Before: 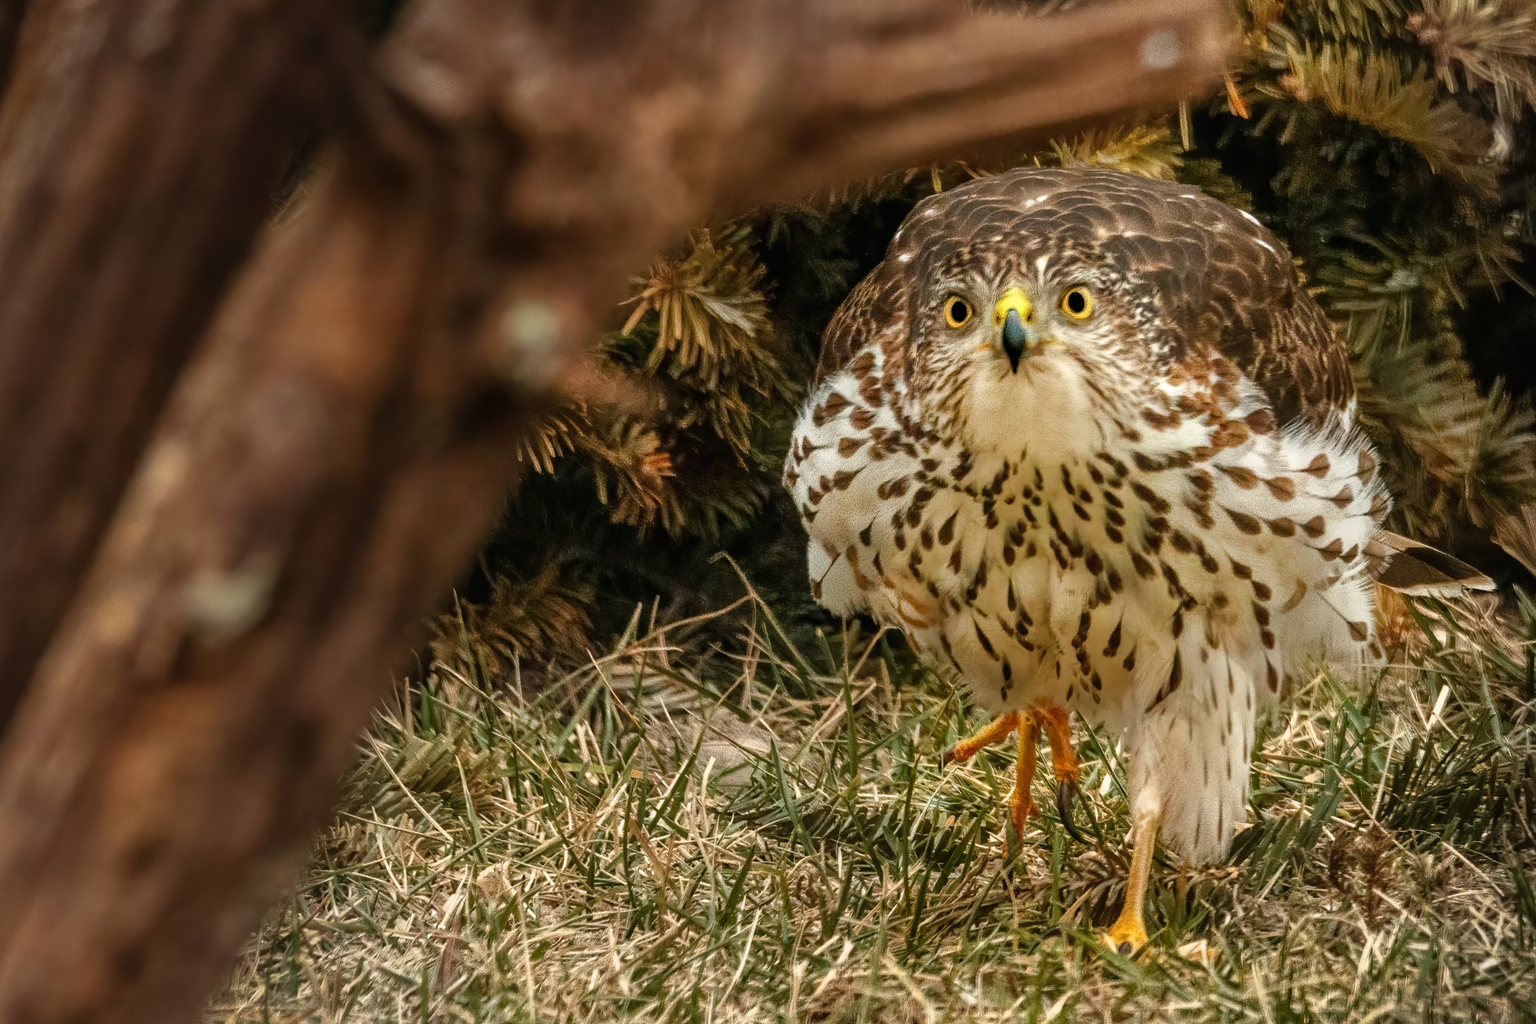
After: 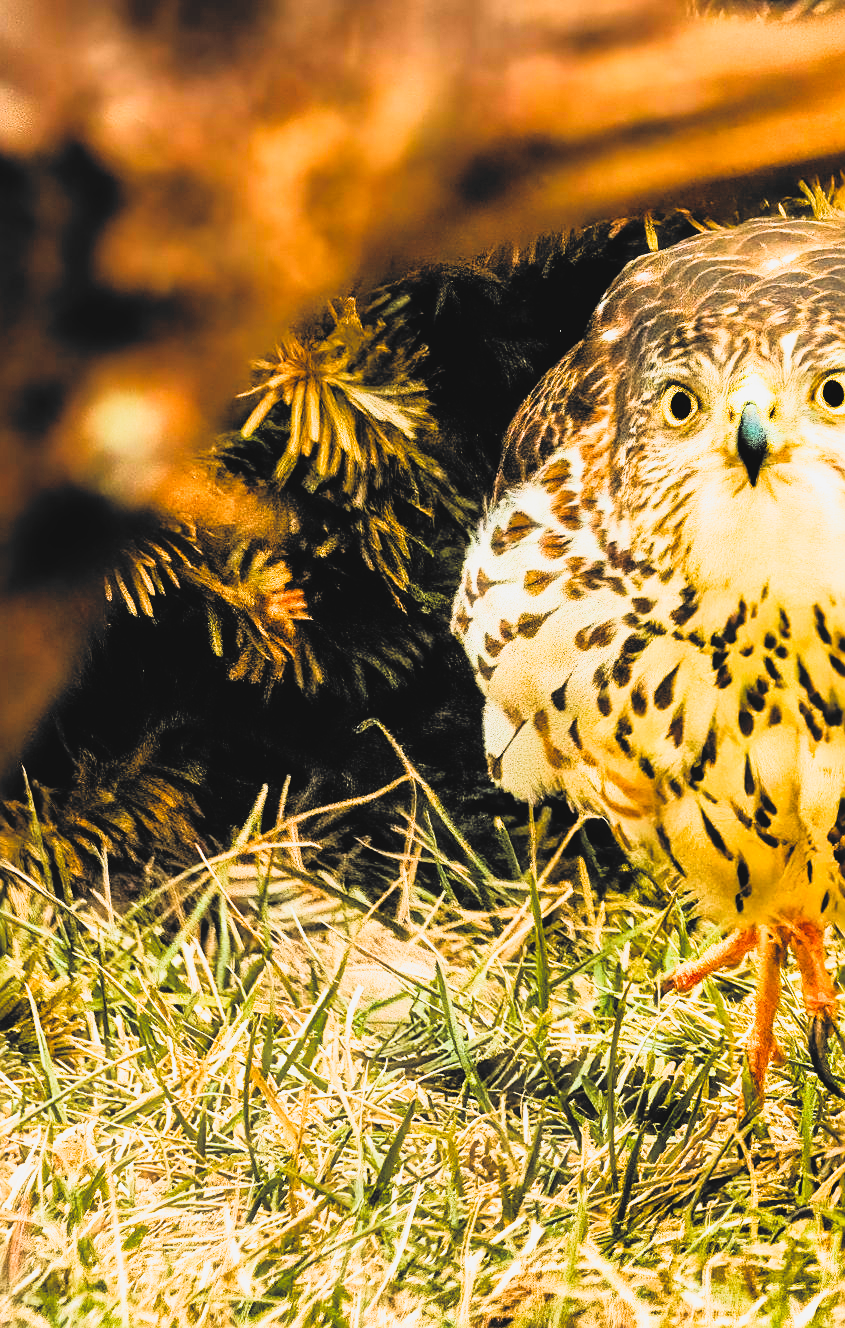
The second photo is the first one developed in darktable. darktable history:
tone curve: curves: ch0 [(0, 0.052) (0.207, 0.35) (0.392, 0.592) (0.54, 0.803) (0.725, 0.922) (0.99, 0.974)], color space Lab, linked channels, preserve colors none
contrast brightness saturation: contrast 0.031, brightness 0.069, saturation 0.122
haze removal: strength -0.101, compatibility mode true, adaptive false
color balance rgb: global offset › luminance 0.241%, linear chroma grading › global chroma 8.887%, perceptual saturation grading › global saturation 0.896%, perceptual saturation grading › highlights -16.92%, perceptual saturation grading › mid-tones 33.742%, perceptual saturation grading › shadows 50.34%, global vibrance 20%
sharpen: on, module defaults
filmic rgb: black relative exposure -5.03 EV, white relative exposure 3.96 EV, hardness 2.89, contrast 1.297, highlights saturation mix -31.29%, add noise in highlights 0.001, color science v3 (2019), use custom middle-gray values true, contrast in highlights soft
crop: left 28.437%, right 29.306%
